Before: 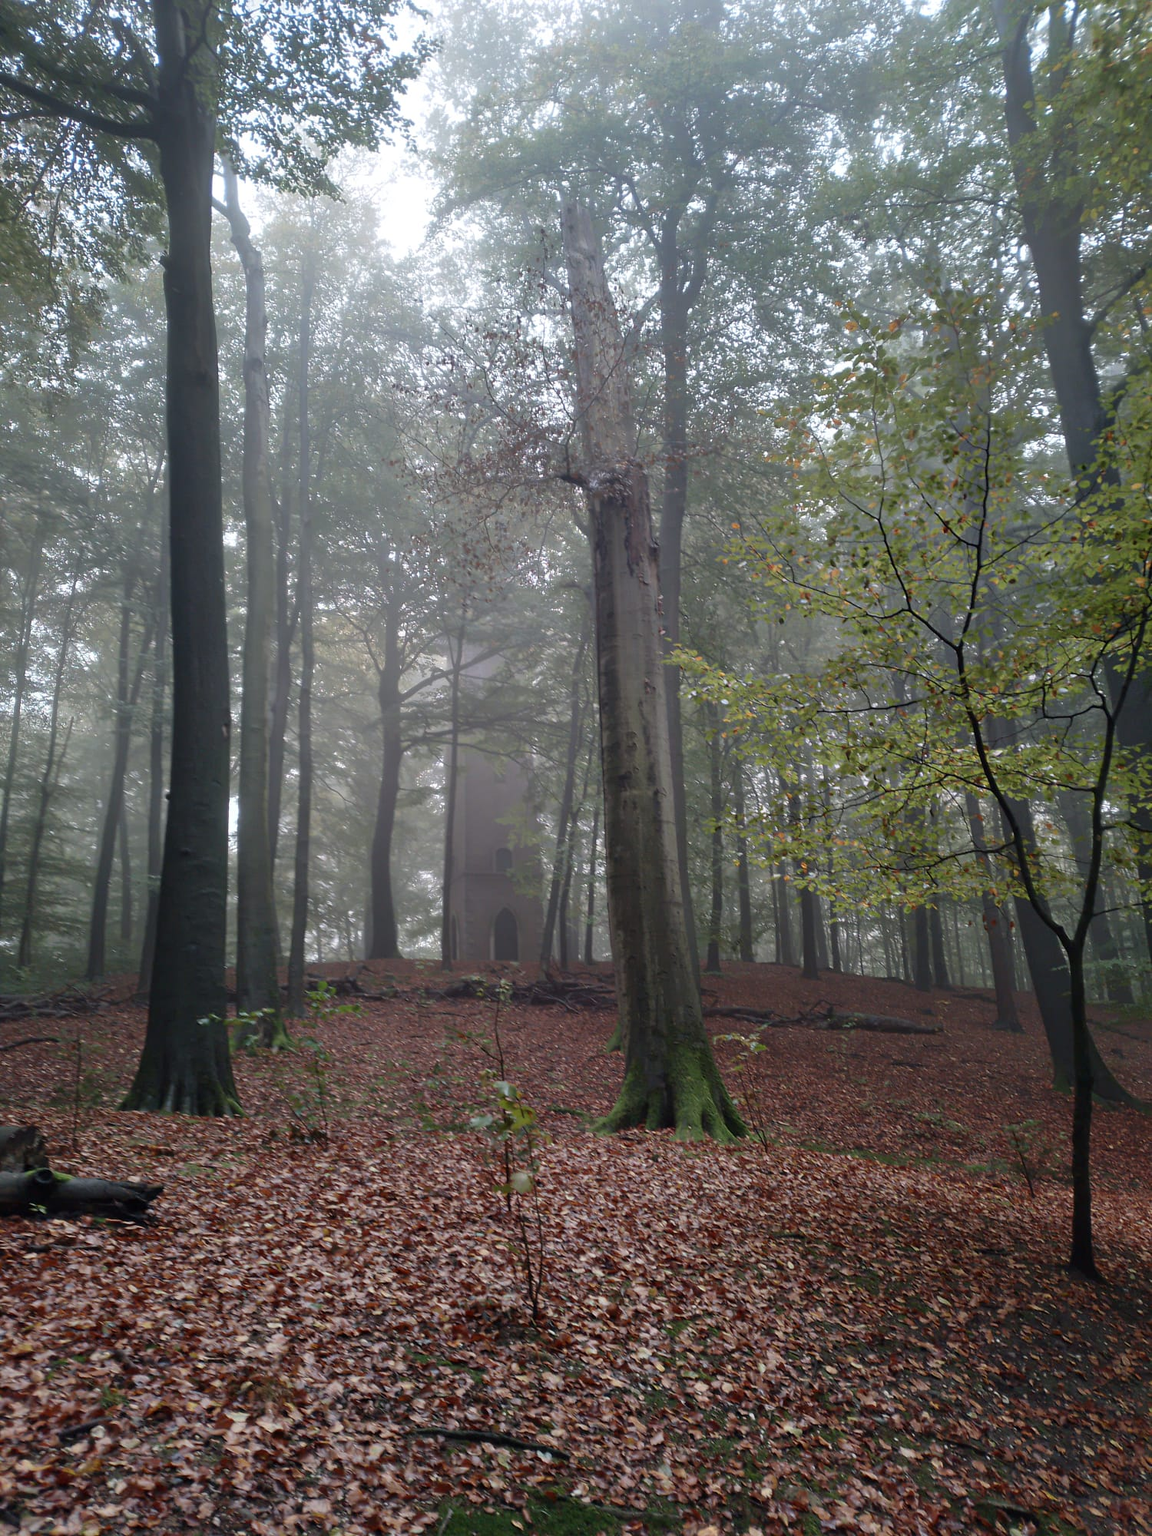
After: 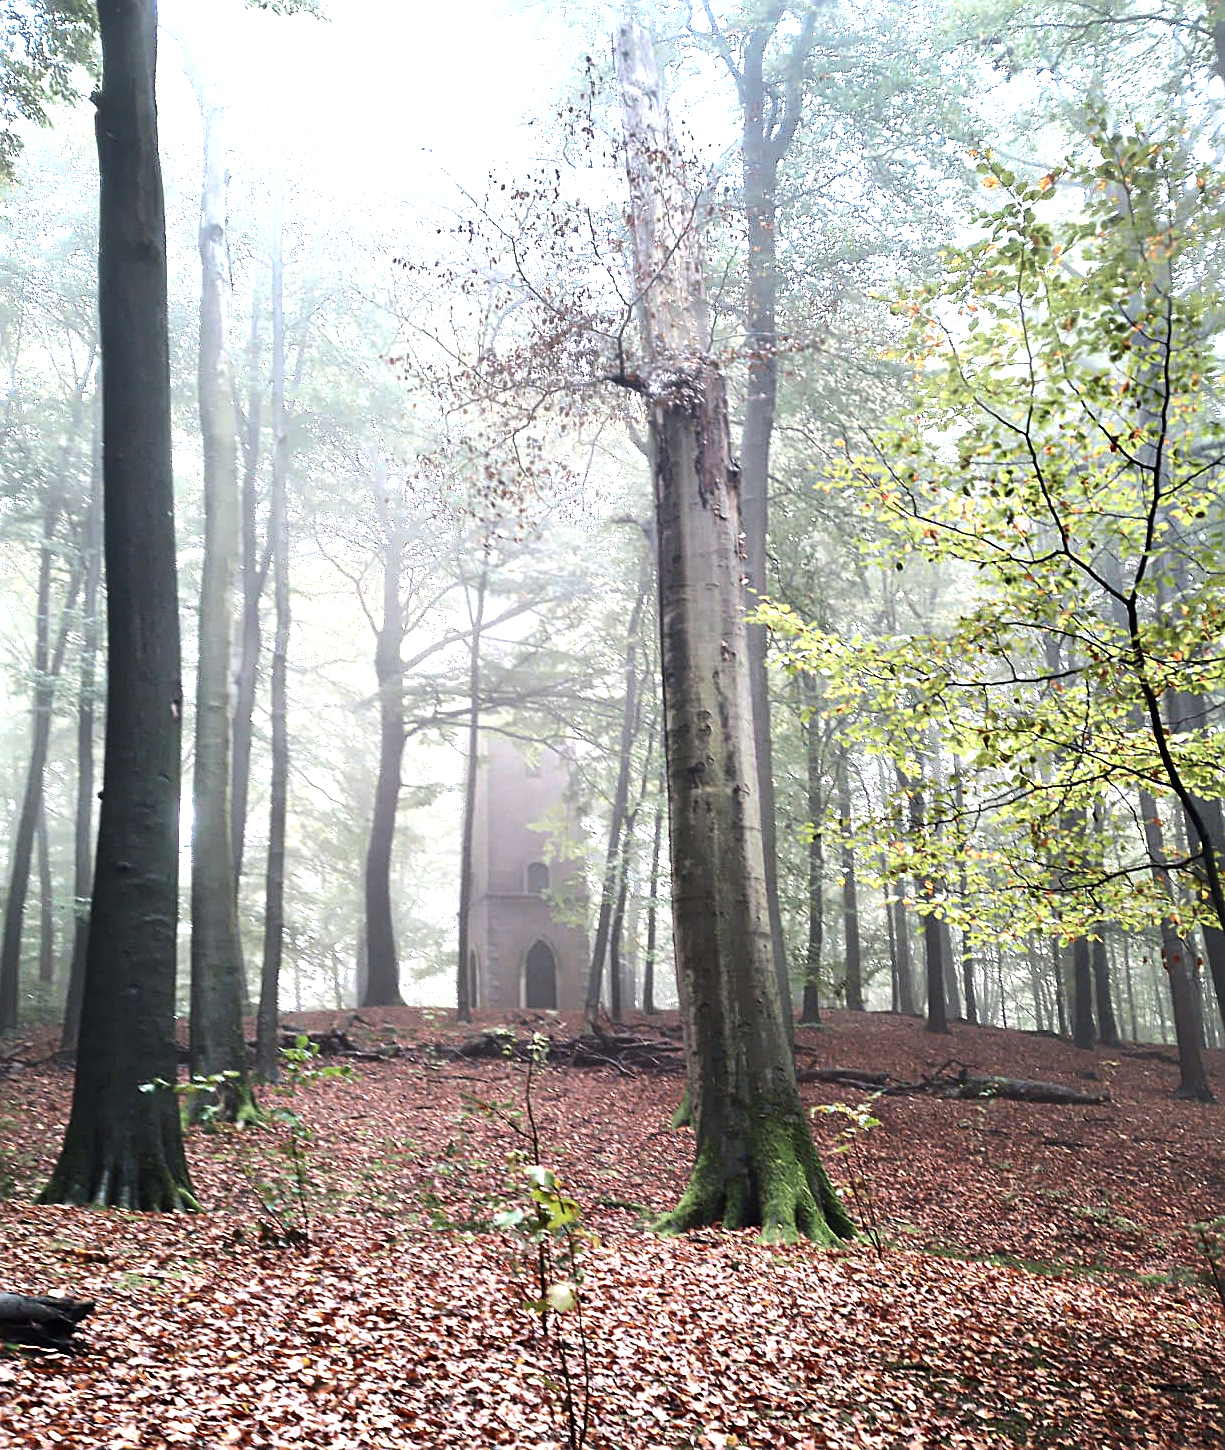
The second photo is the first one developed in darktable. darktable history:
crop: left 7.906%, top 12.103%, right 10.392%, bottom 15.395%
tone equalizer: -8 EV -1.12 EV, -7 EV -1.04 EV, -6 EV -0.875 EV, -5 EV -0.576 EV, -3 EV 0.597 EV, -2 EV 0.845 EV, -1 EV 0.987 EV, +0 EV 1.07 EV, edges refinement/feathering 500, mask exposure compensation -1.57 EV, preserve details no
shadows and highlights: shadows 32.1, highlights -31.66, soften with gaussian
exposure: exposure 1.205 EV, compensate exposure bias true, compensate highlight preservation false
sharpen: on, module defaults
